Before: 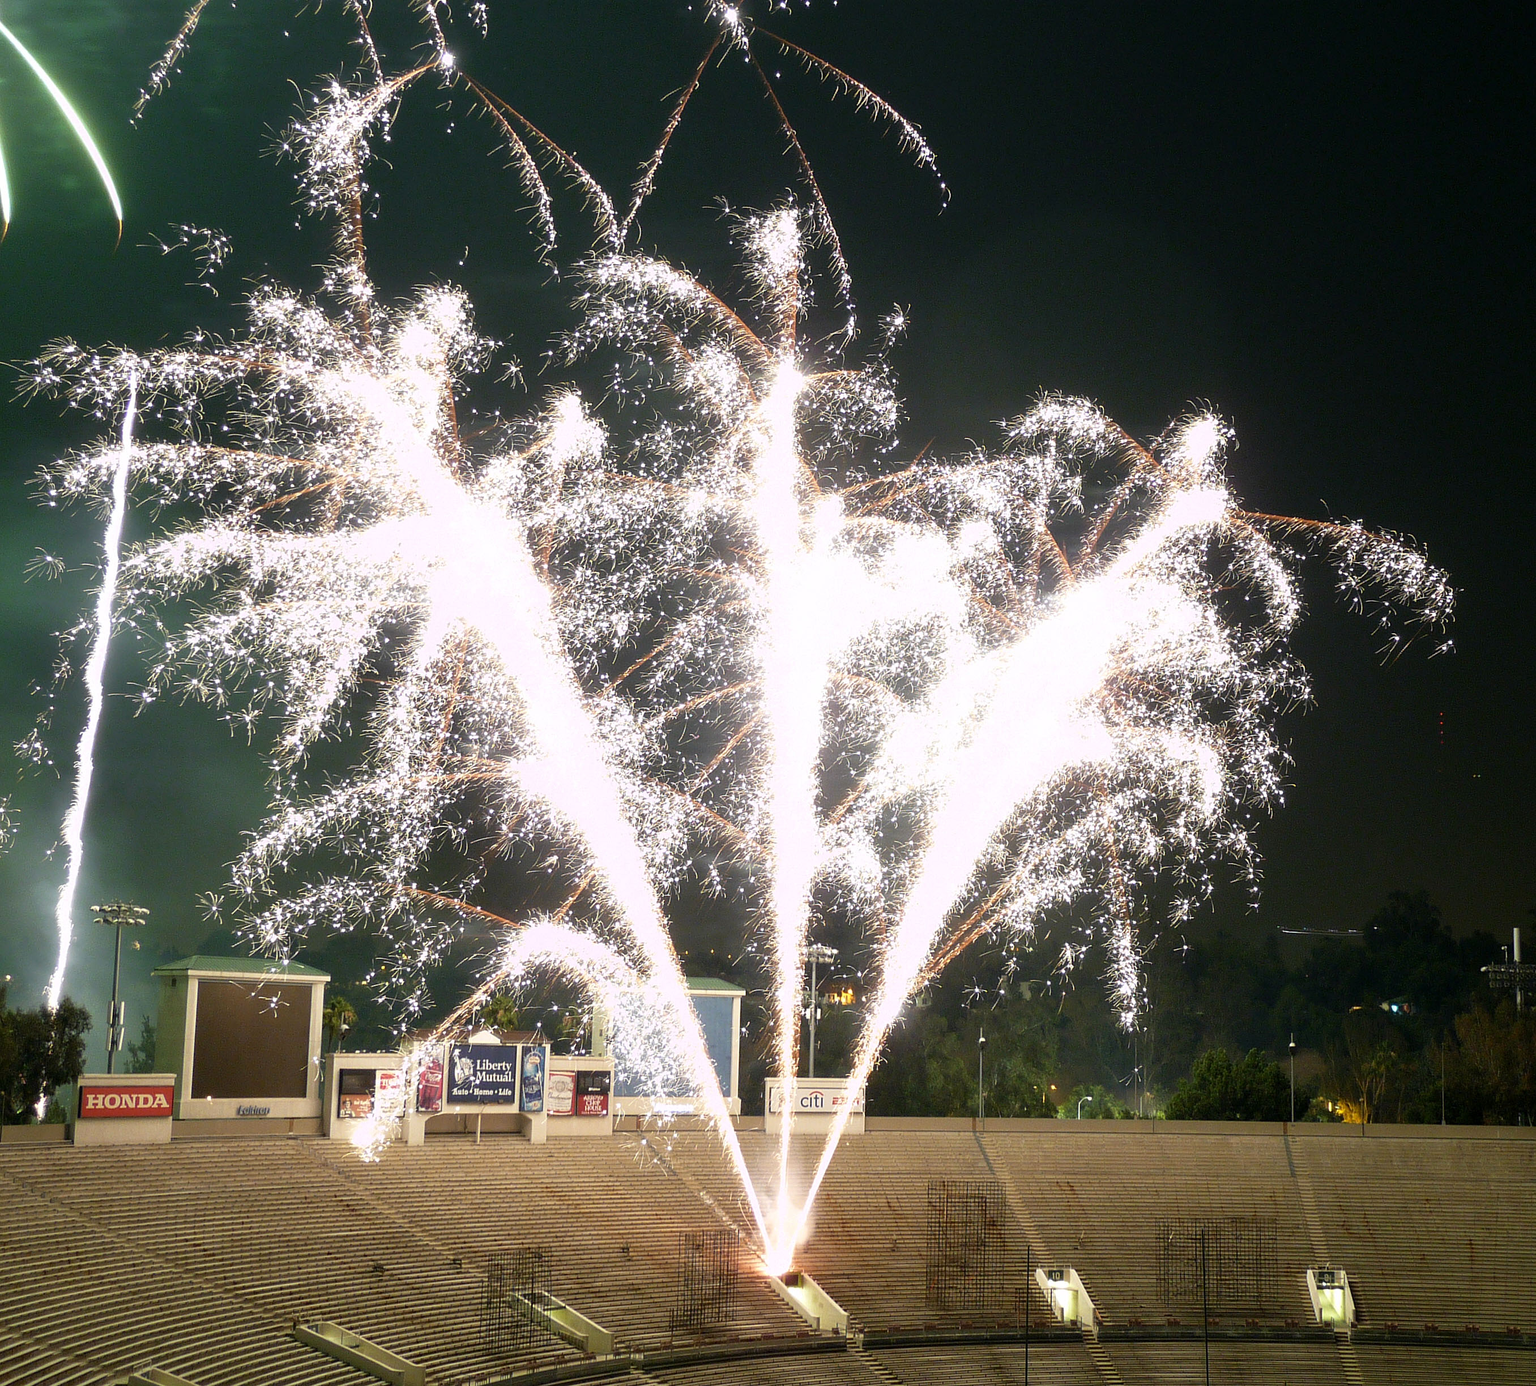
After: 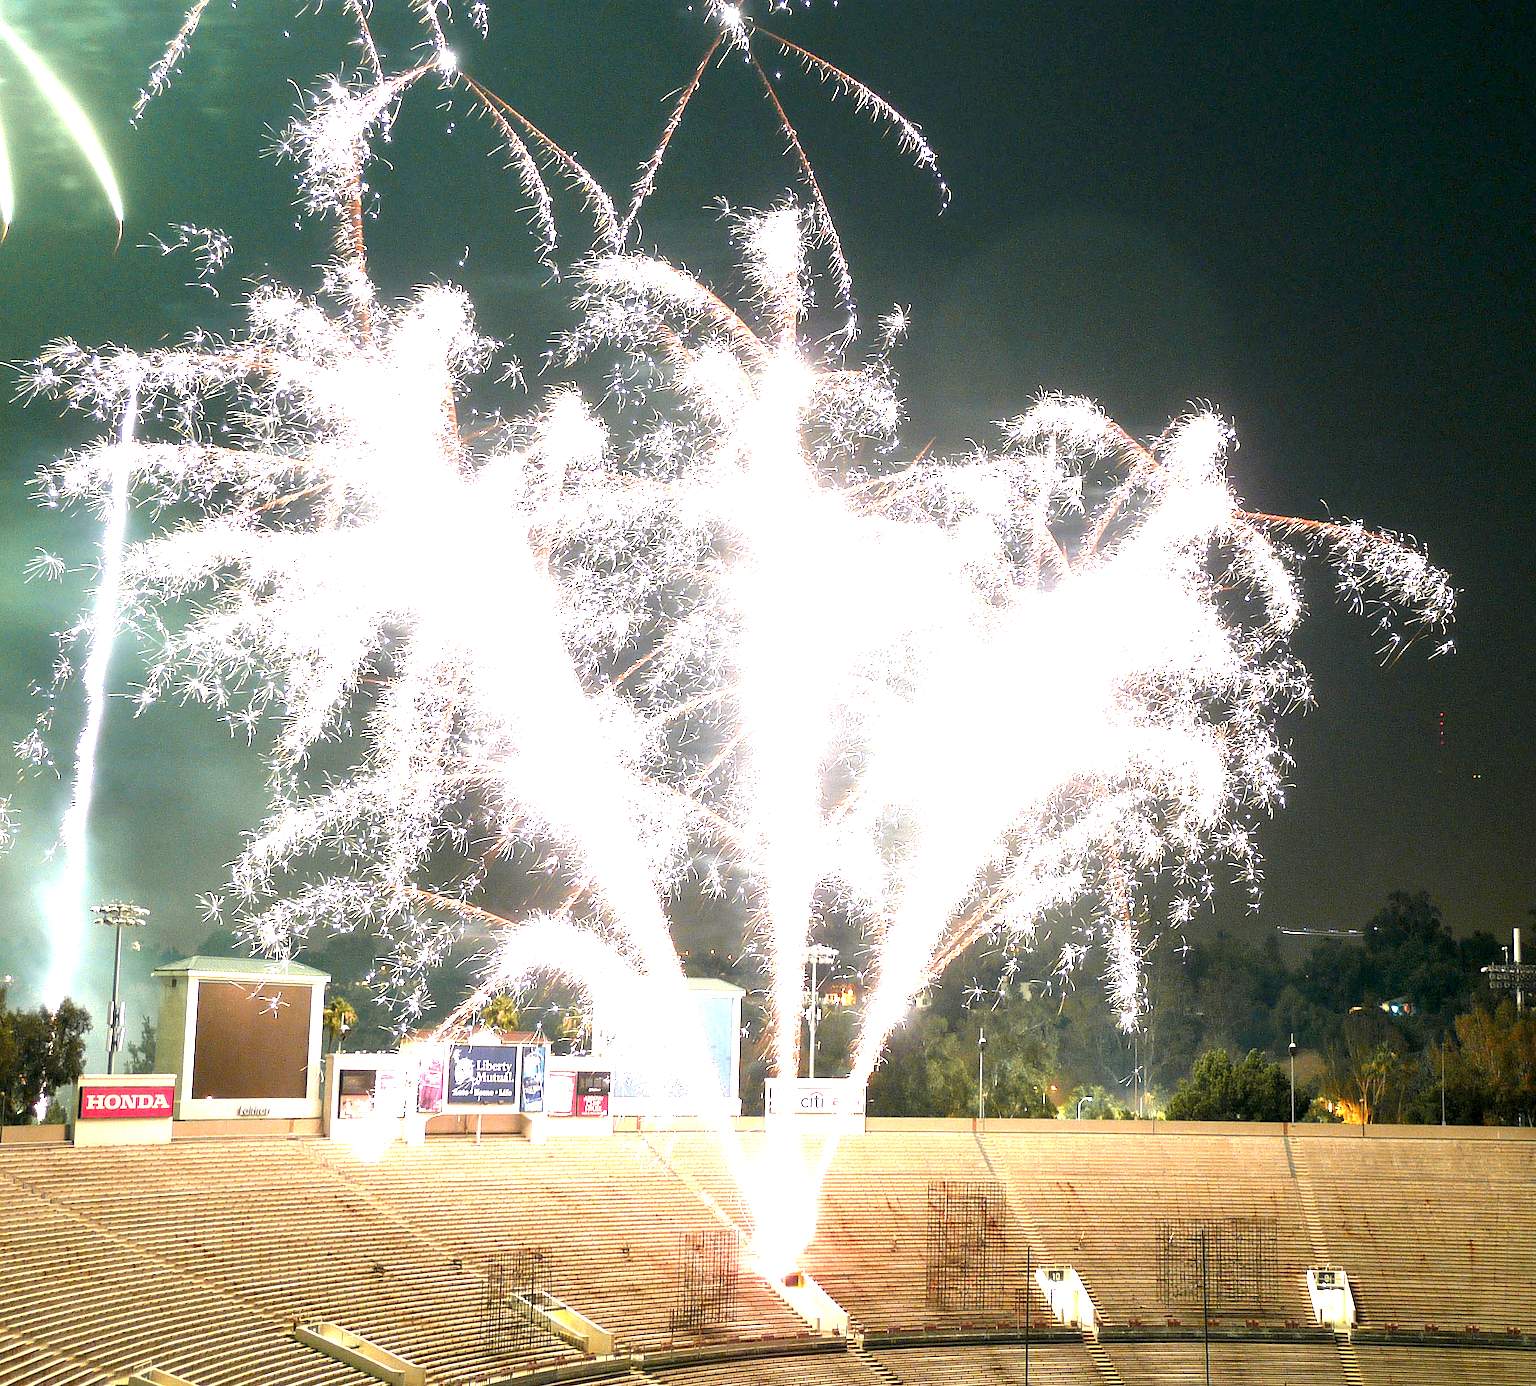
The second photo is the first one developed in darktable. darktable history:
local contrast: mode bilateral grid, contrast 19, coarseness 51, detail 120%, midtone range 0.2
exposure: black level correction 0.001, exposure 1.724 EV, compensate exposure bias true, compensate highlight preservation false
color zones: curves: ch1 [(0.263, 0.53) (0.376, 0.287) (0.487, 0.512) (0.748, 0.547) (1, 0.513)]; ch2 [(0.262, 0.45) (0.751, 0.477)]
